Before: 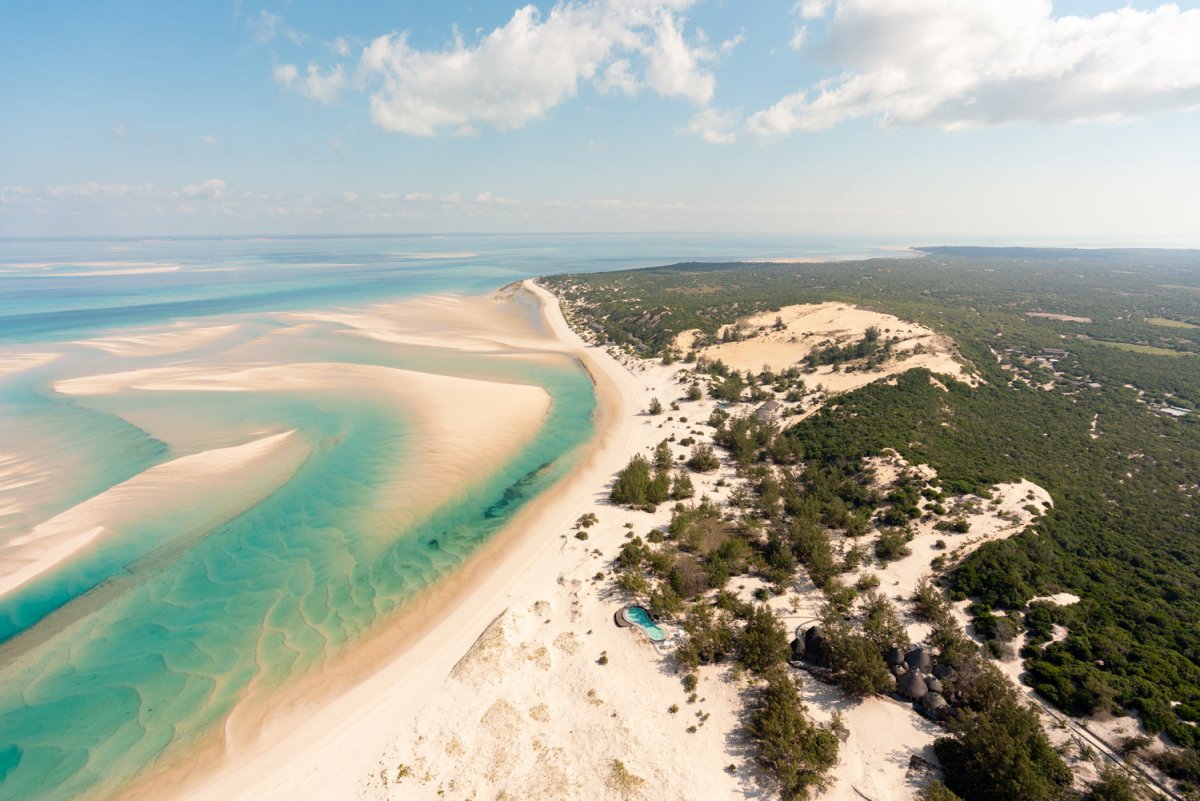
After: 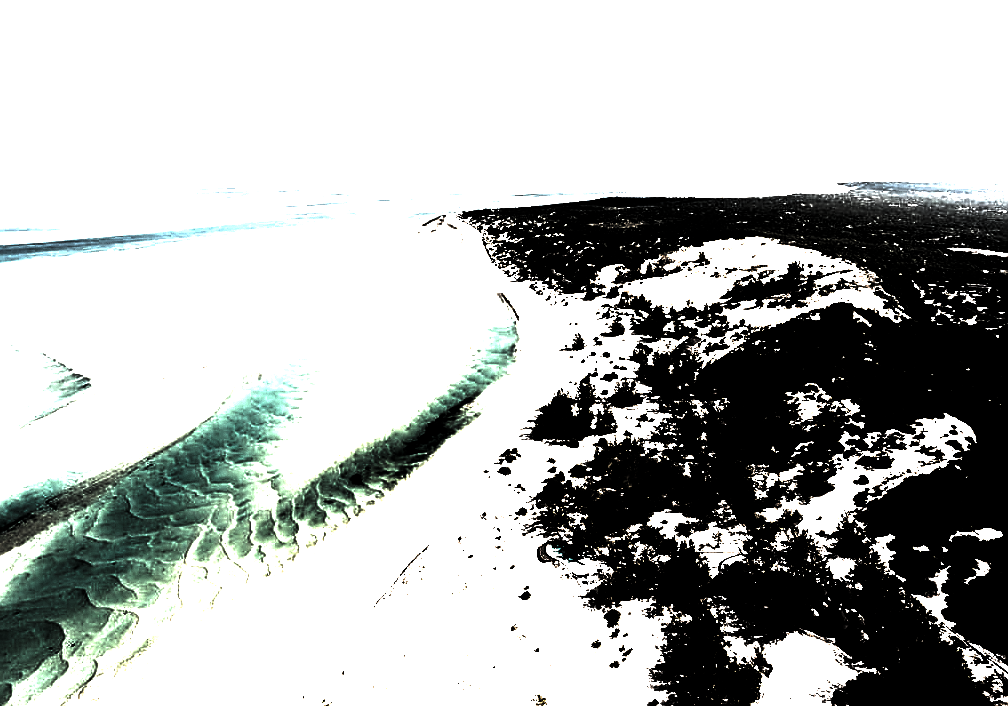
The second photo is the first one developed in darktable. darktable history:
crop: left 6.446%, top 8.188%, right 9.538%, bottom 3.548%
levels: levels [0.721, 0.937, 0.997]
sharpen: on, module defaults
exposure: black level correction 0, exposure 1.5 EV, compensate highlight preservation false
